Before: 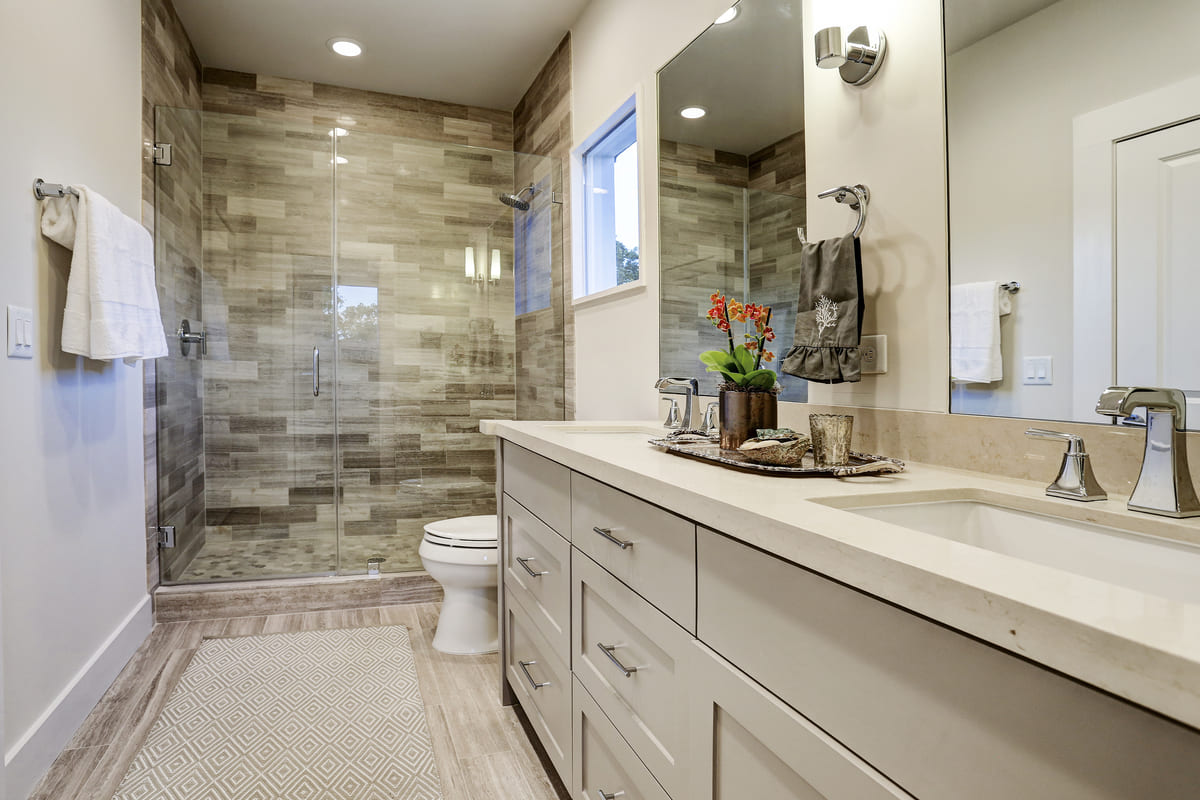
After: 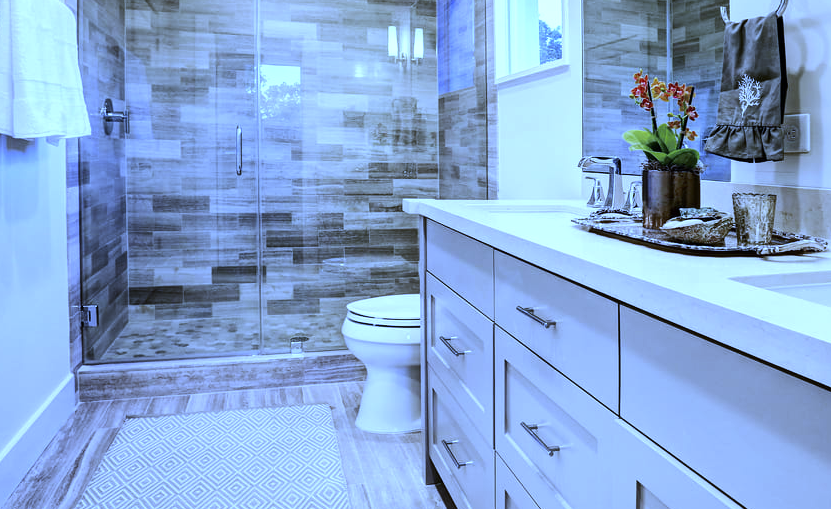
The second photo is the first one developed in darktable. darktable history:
white balance: red 0.766, blue 1.537
crop: left 6.488%, top 27.668%, right 24.183%, bottom 8.656%
tone equalizer: -8 EV -0.417 EV, -7 EV -0.389 EV, -6 EV -0.333 EV, -5 EV -0.222 EV, -3 EV 0.222 EV, -2 EV 0.333 EV, -1 EV 0.389 EV, +0 EV 0.417 EV, edges refinement/feathering 500, mask exposure compensation -1.57 EV, preserve details no
